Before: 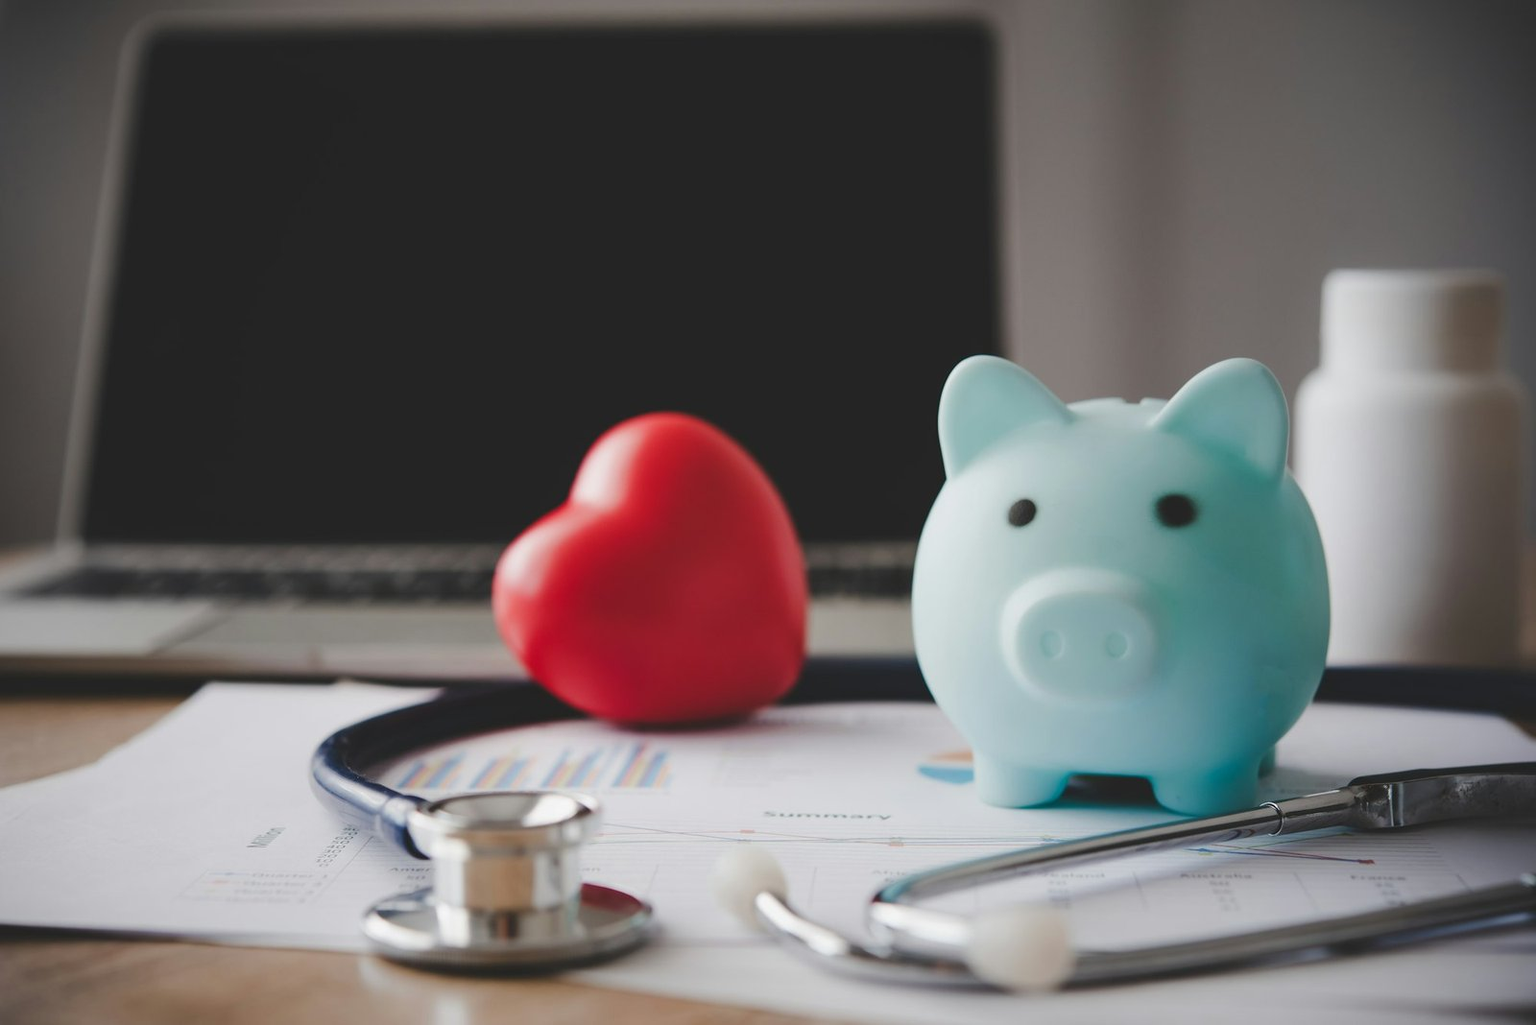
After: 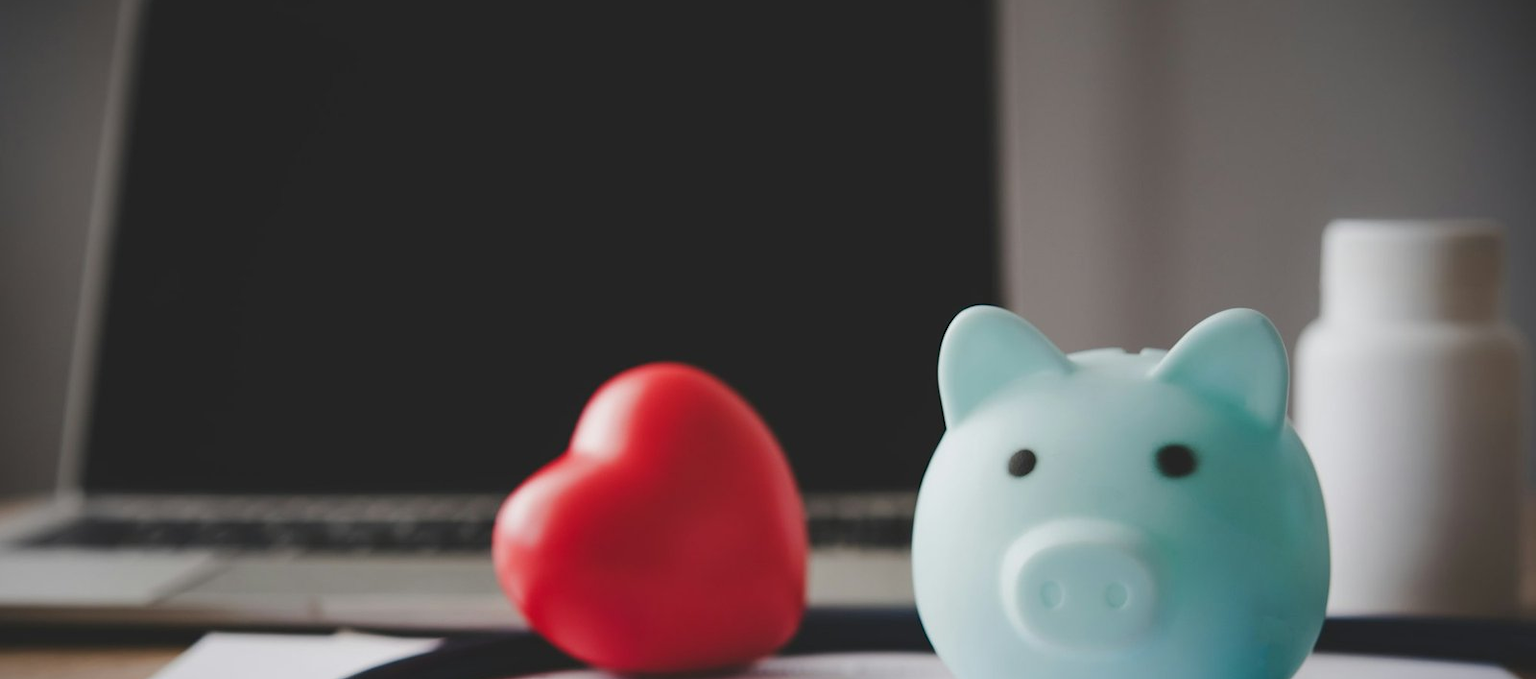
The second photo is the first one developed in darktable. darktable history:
crop and rotate: top 4.915%, bottom 28.77%
